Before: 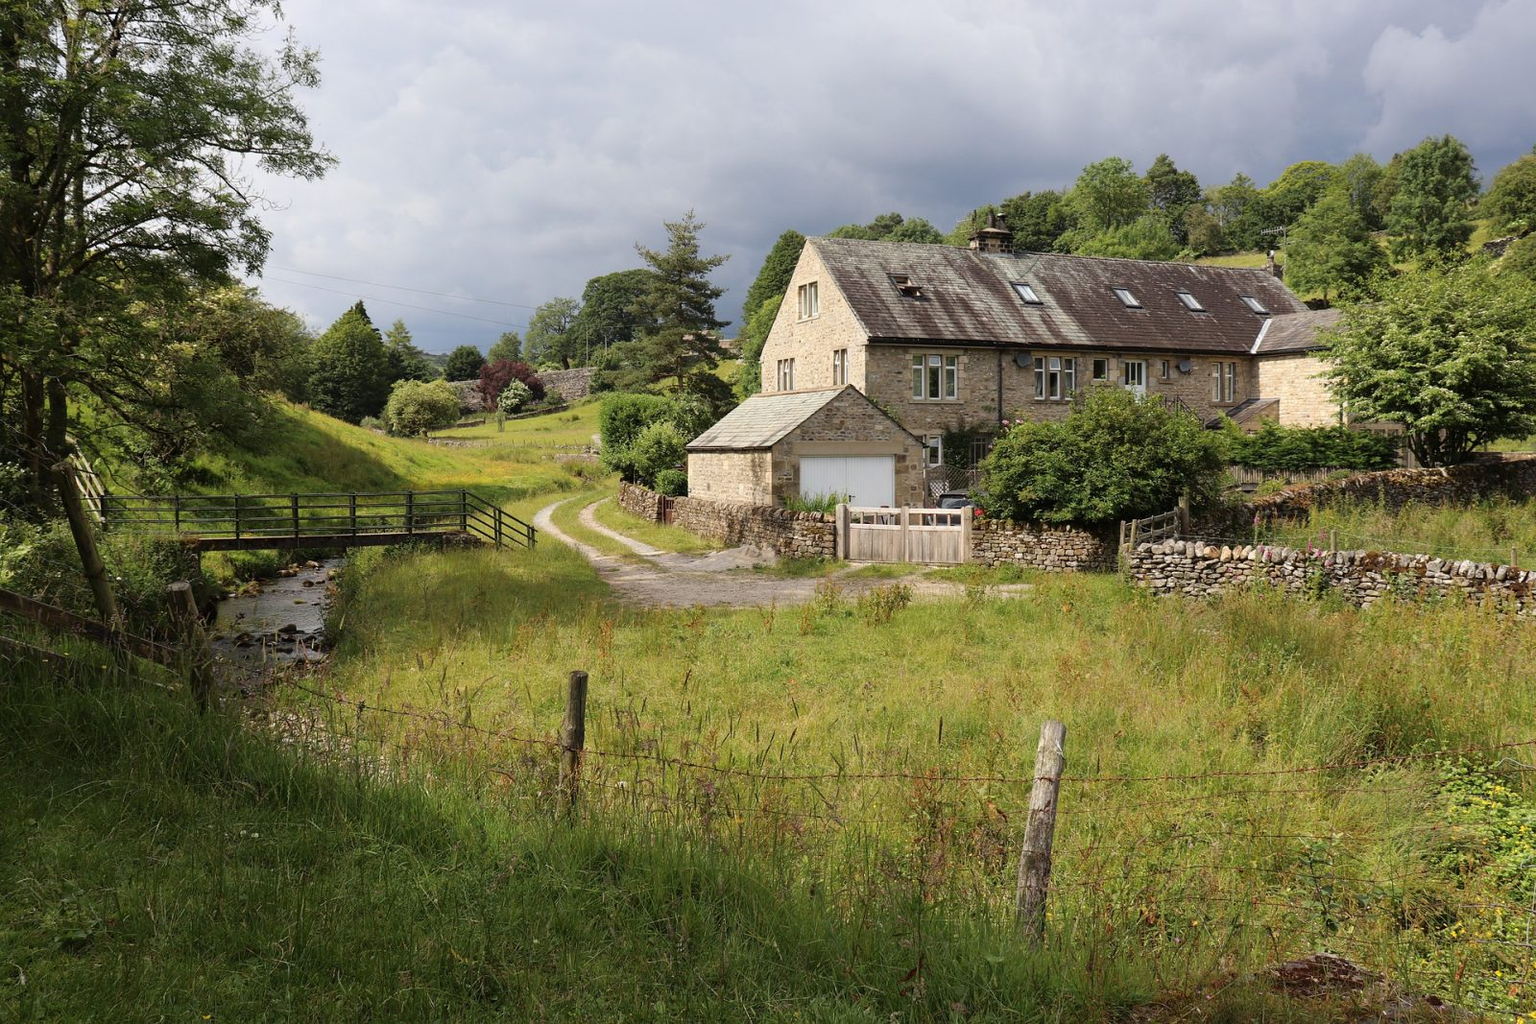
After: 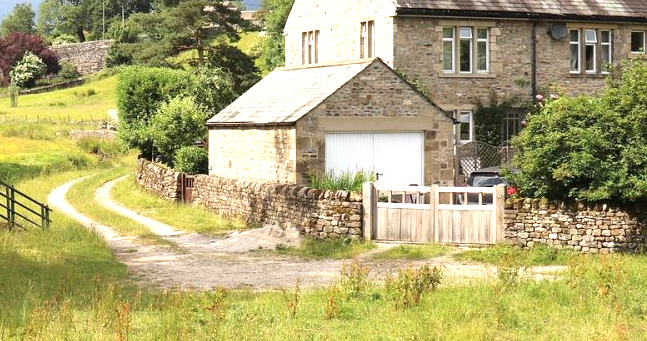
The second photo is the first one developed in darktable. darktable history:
exposure: black level correction 0, exposure 1 EV, compensate exposure bias true, compensate highlight preservation false
crop: left 31.751%, top 32.172%, right 27.8%, bottom 35.83%
